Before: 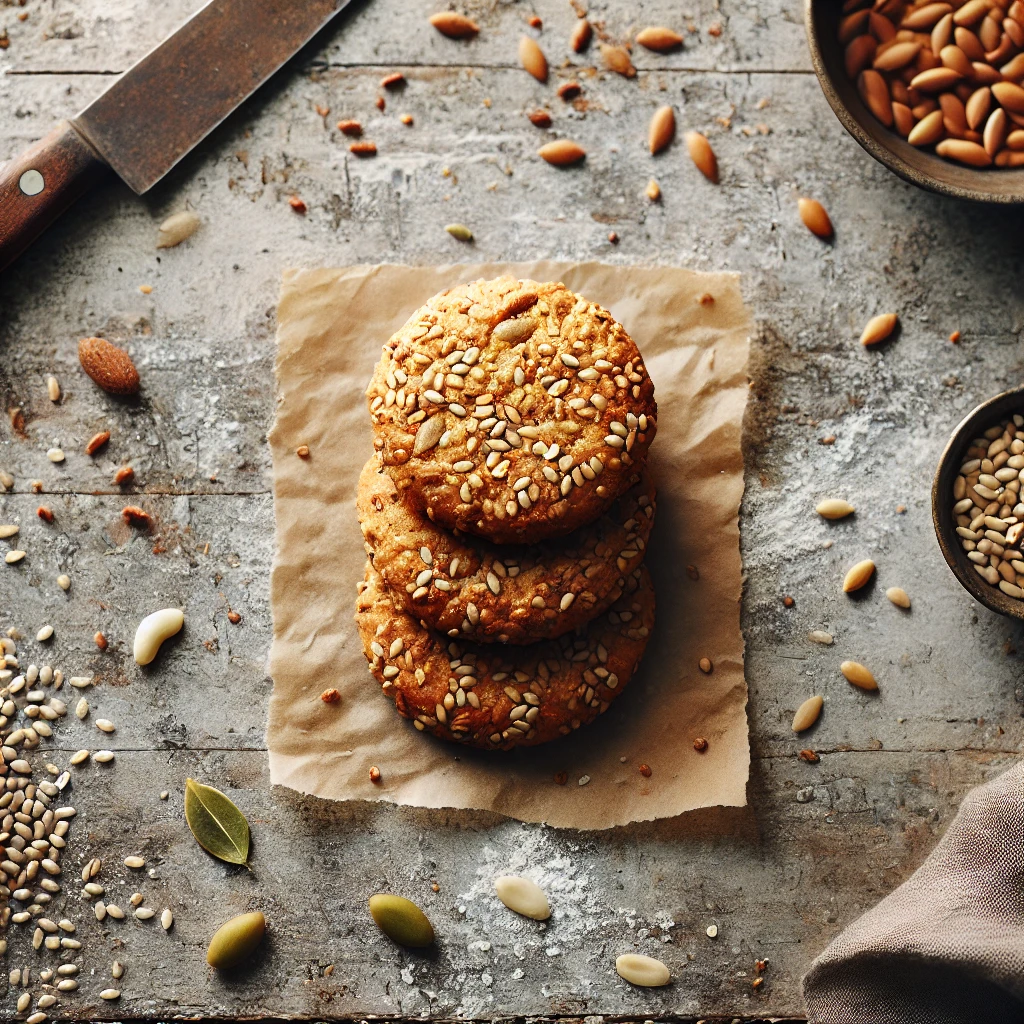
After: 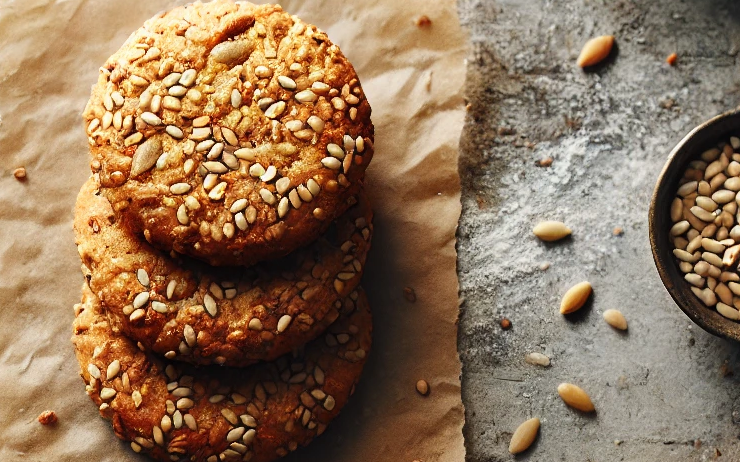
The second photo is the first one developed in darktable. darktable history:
crop and rotate: left 27.68%, top 27.235%, bottom 27.565%
